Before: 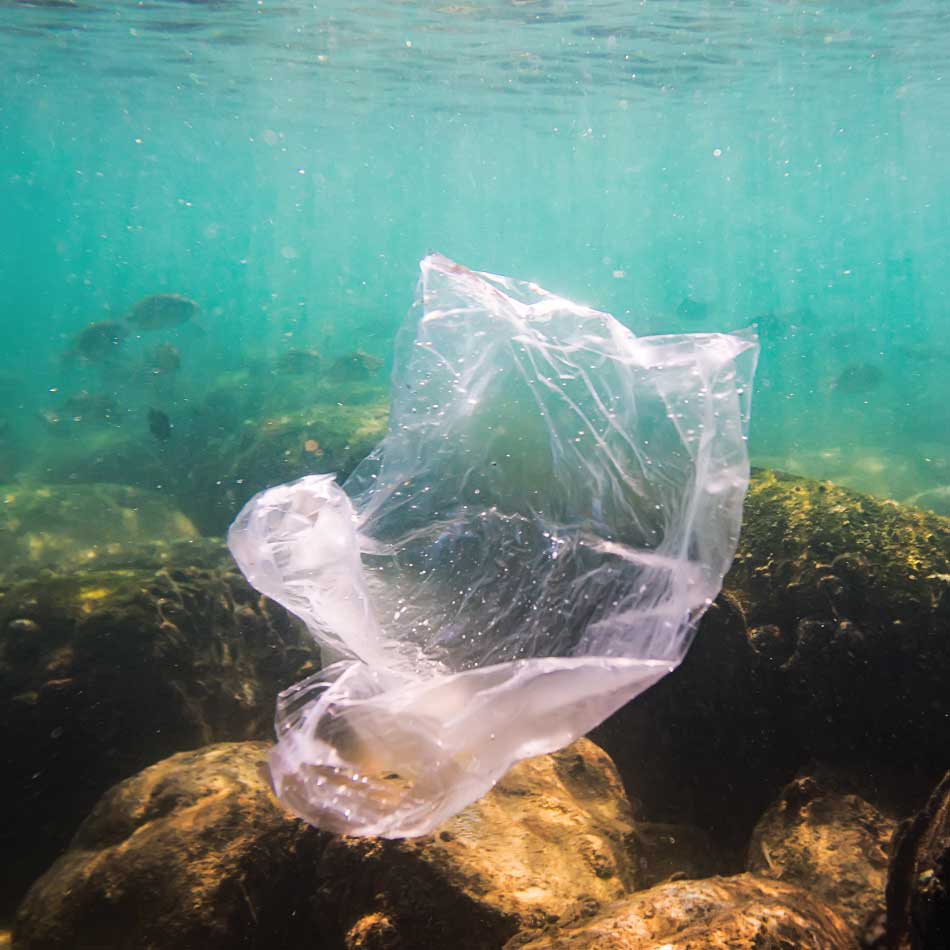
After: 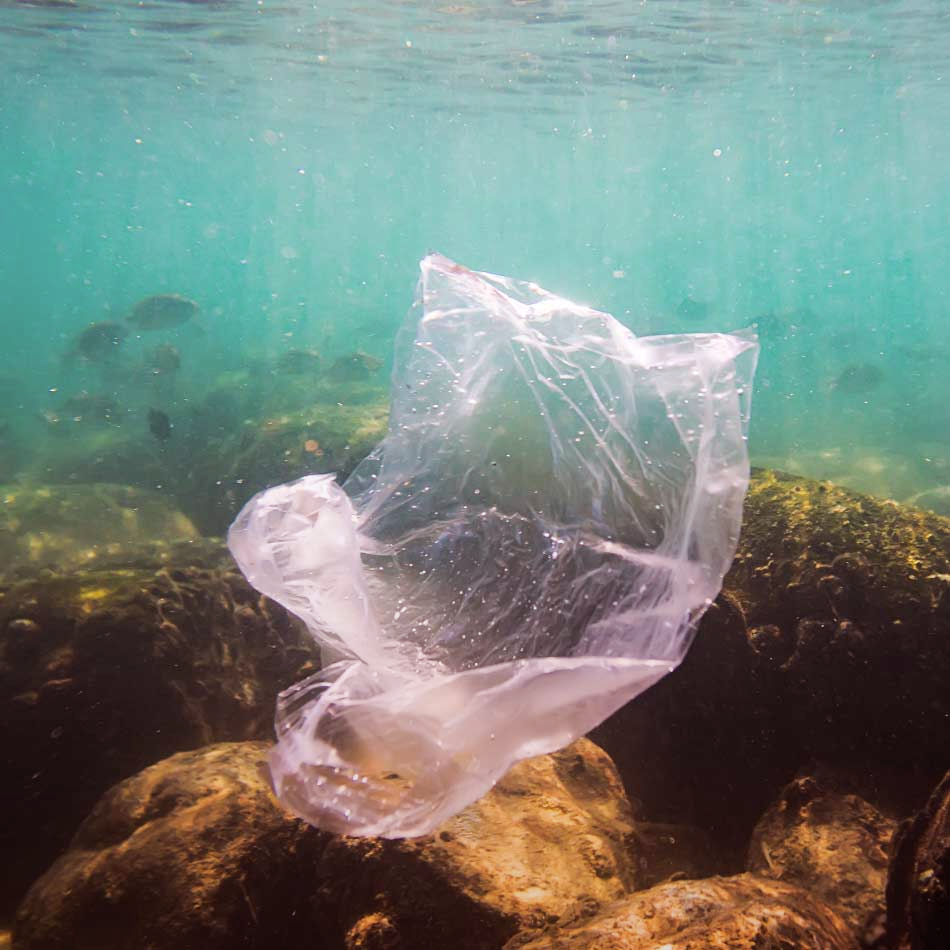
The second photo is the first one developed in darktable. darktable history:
graduated density: rotation -180°, offset 27.42
rgb levels: mode RGB, independent channels, levels [[0, 0.474, 1], [0, 0.5, 1], [0, 0.5, 1]]
